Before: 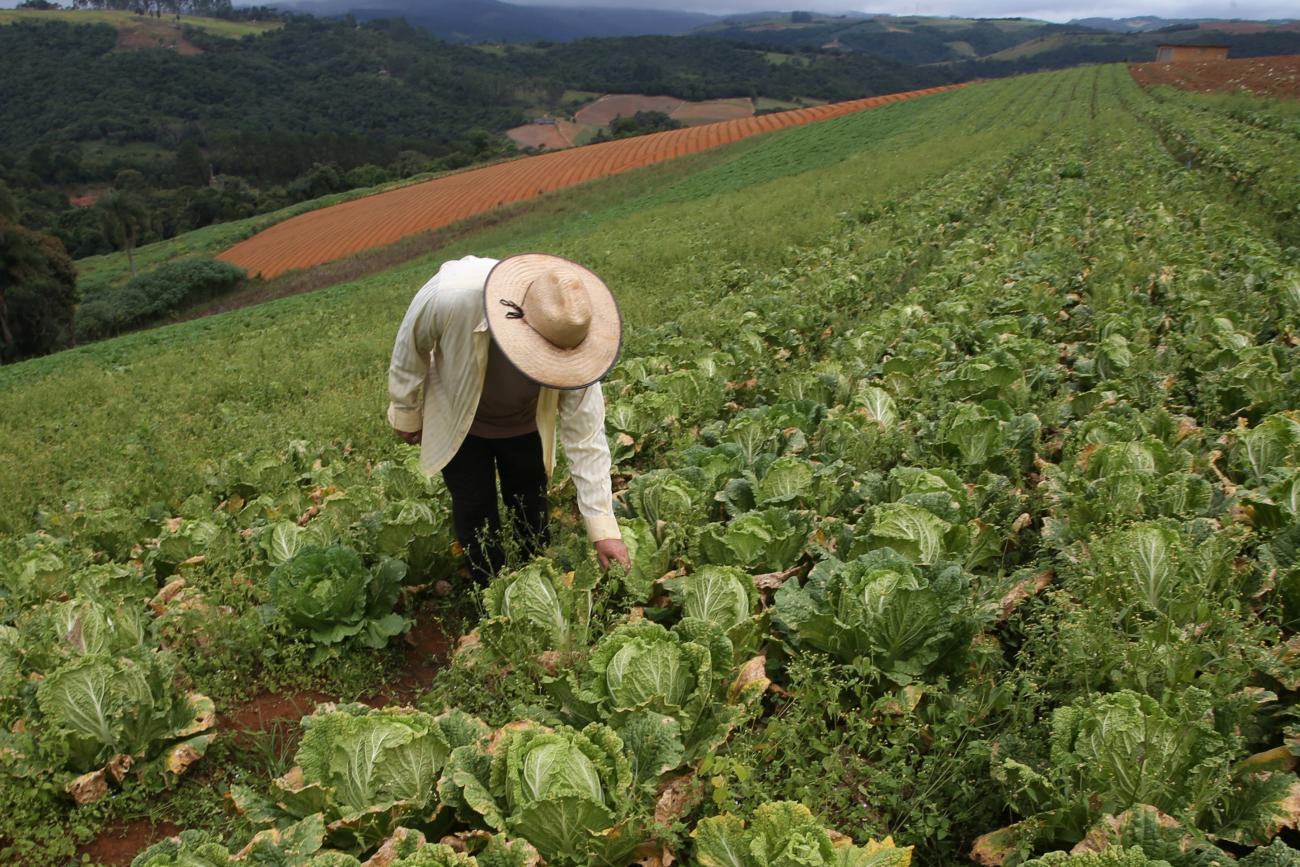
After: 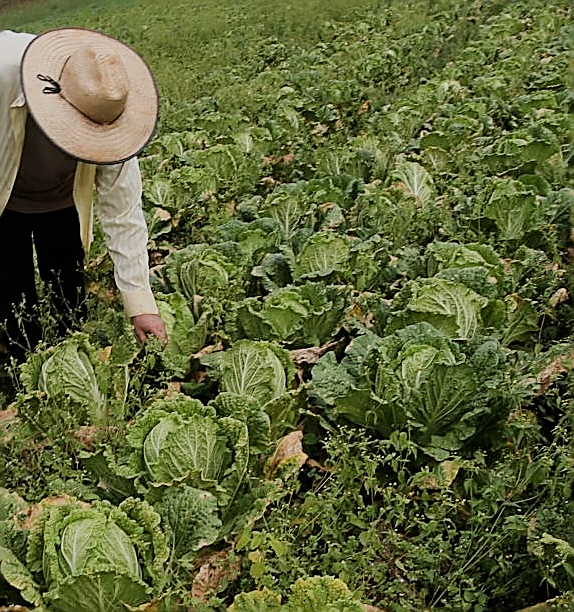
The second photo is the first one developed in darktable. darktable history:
sharpen: radius 1.636, amount 1.309
crop: left 35.631%, top 25.985%, right 20.159%, bottom 3.399%
filmic rgb: black relative exposure -7.65 EV, white relative exposure 4.56 EV, hardness 3.61, preserve chrominance max RGB
